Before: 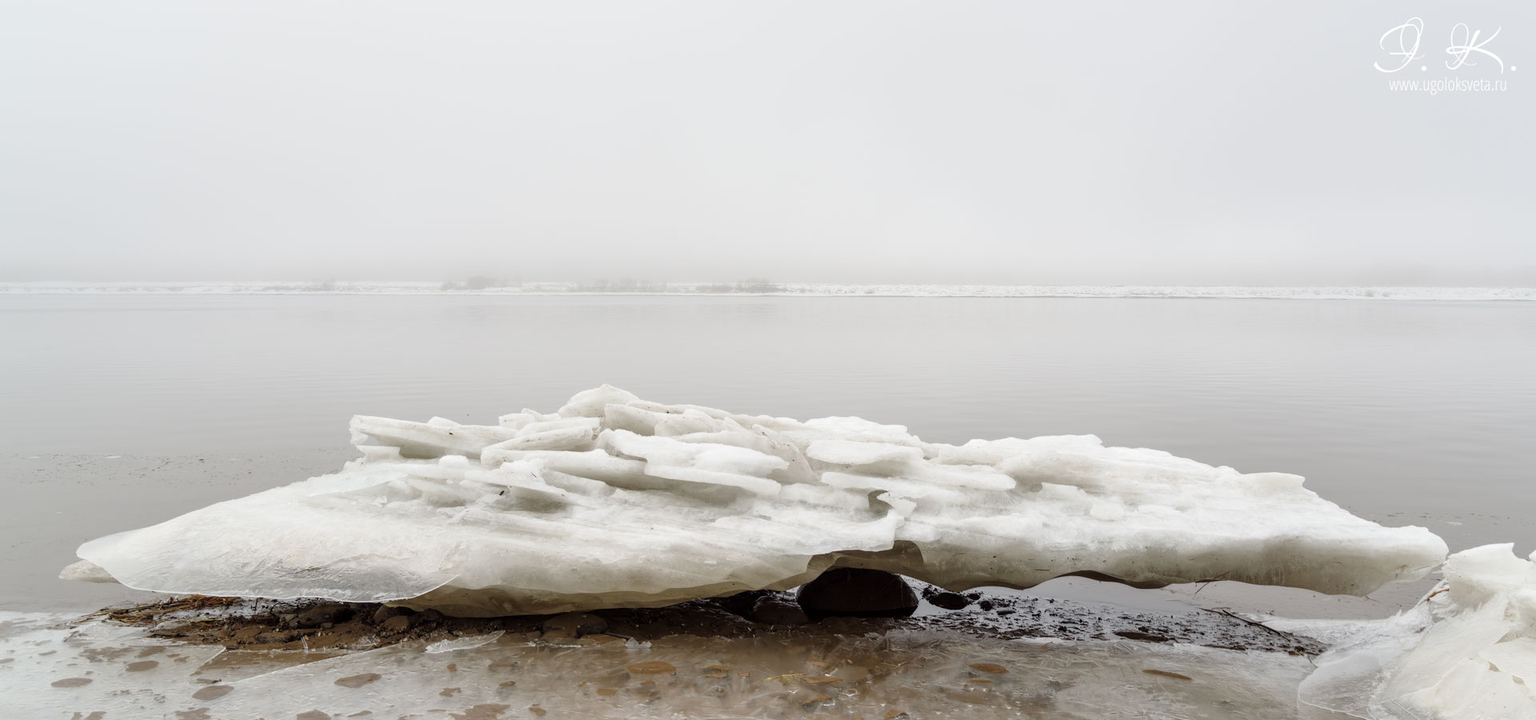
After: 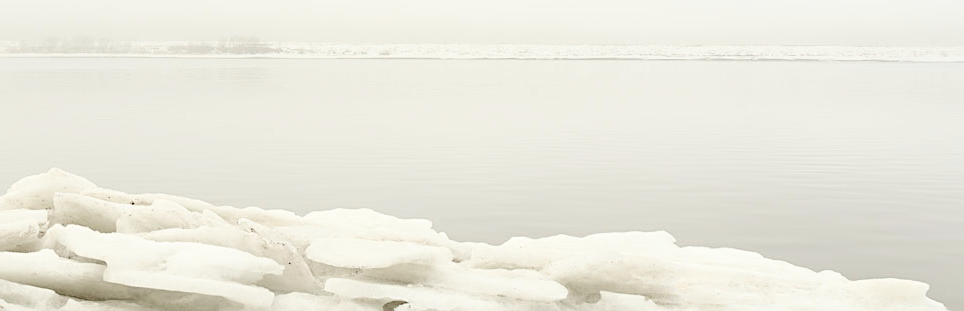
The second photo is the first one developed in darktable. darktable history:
sharpen: on, module defaults
tone equalizer: on, module defaults
crop: left 36.607%, top 34.735%, right 13.146%, bottom 30.611%
tone curve: curves: ch0 [(0, 0.023) (0.087, 0.065) (0.184, 0.168) (0.45, 0.54) (0.57, 0.683) (0.722, 0.825) (0.877, 0.948) (1, 1)]; ch1 [(0, 0) (0.388, 0.369) (0.447, 0.447) (0.505, 0.5) (0.534, 0.528) (0.573, 0.583) (0.663, 0.68) (1, 1)]; ch2 [(0, 0) (0.314, 0.223) (0.427, 0.405) (0.492, 0.505) (0.531, 0.55) (0.589, 0.599) (1, 1)], color space Lab, independent channels, preserve colors none
